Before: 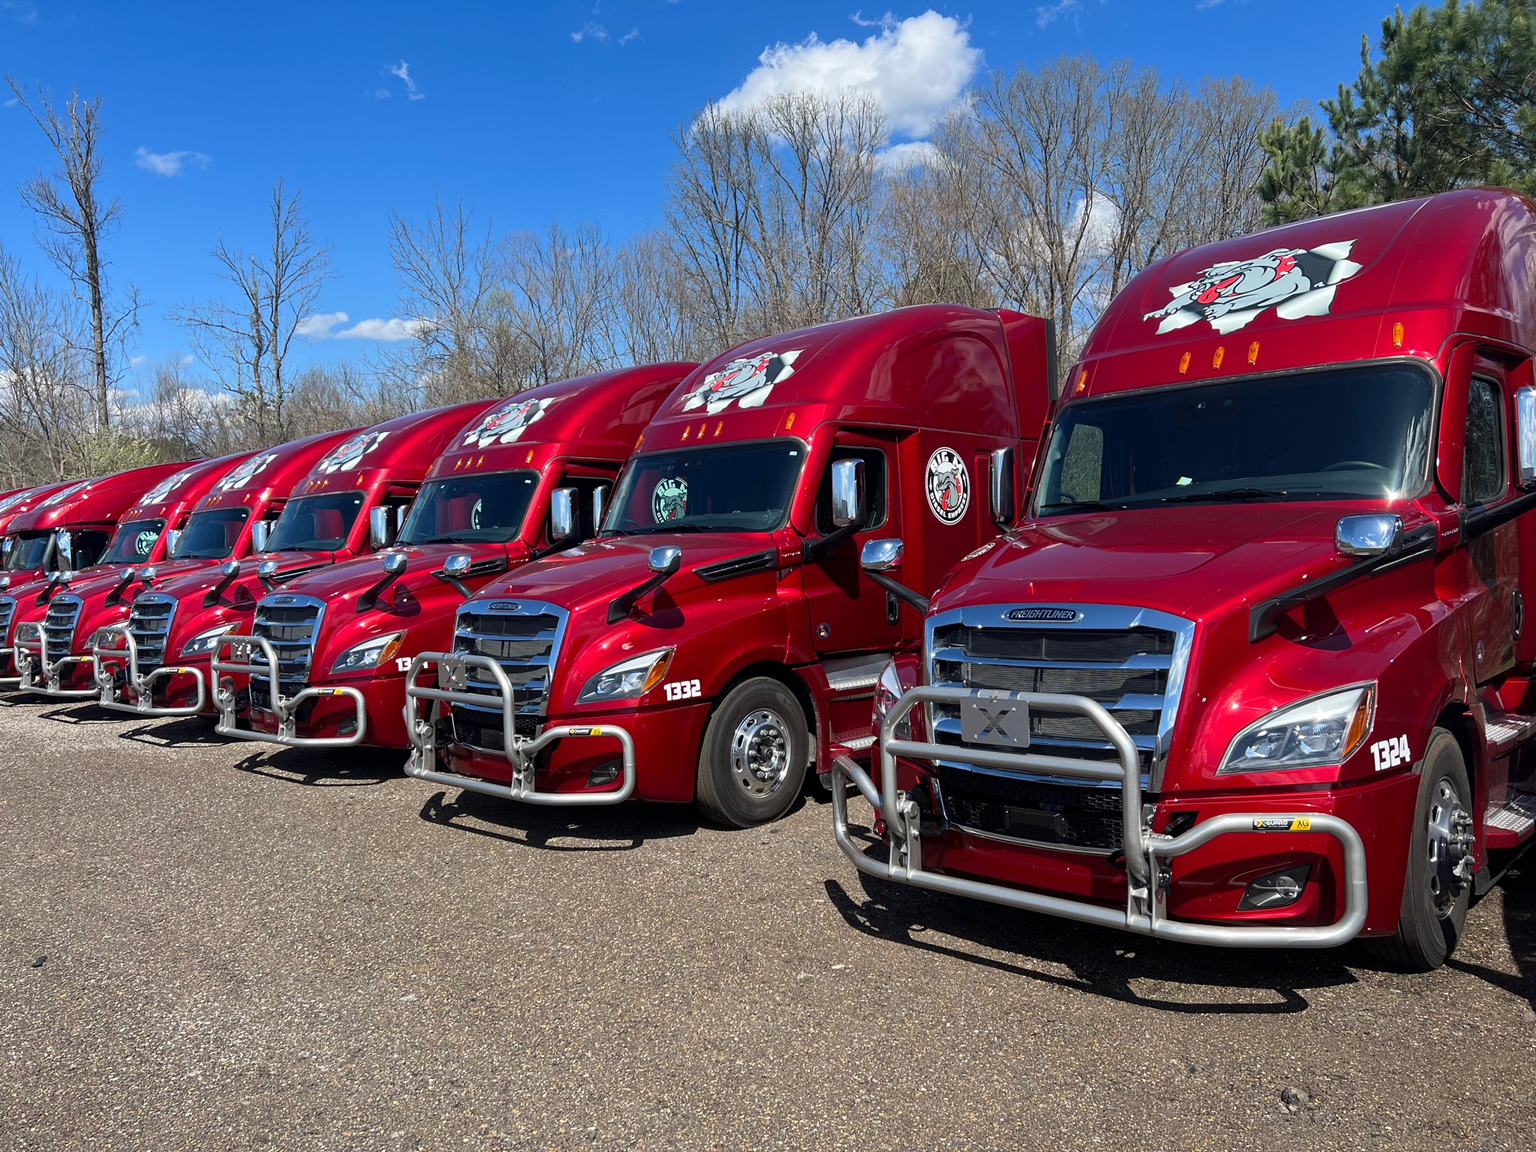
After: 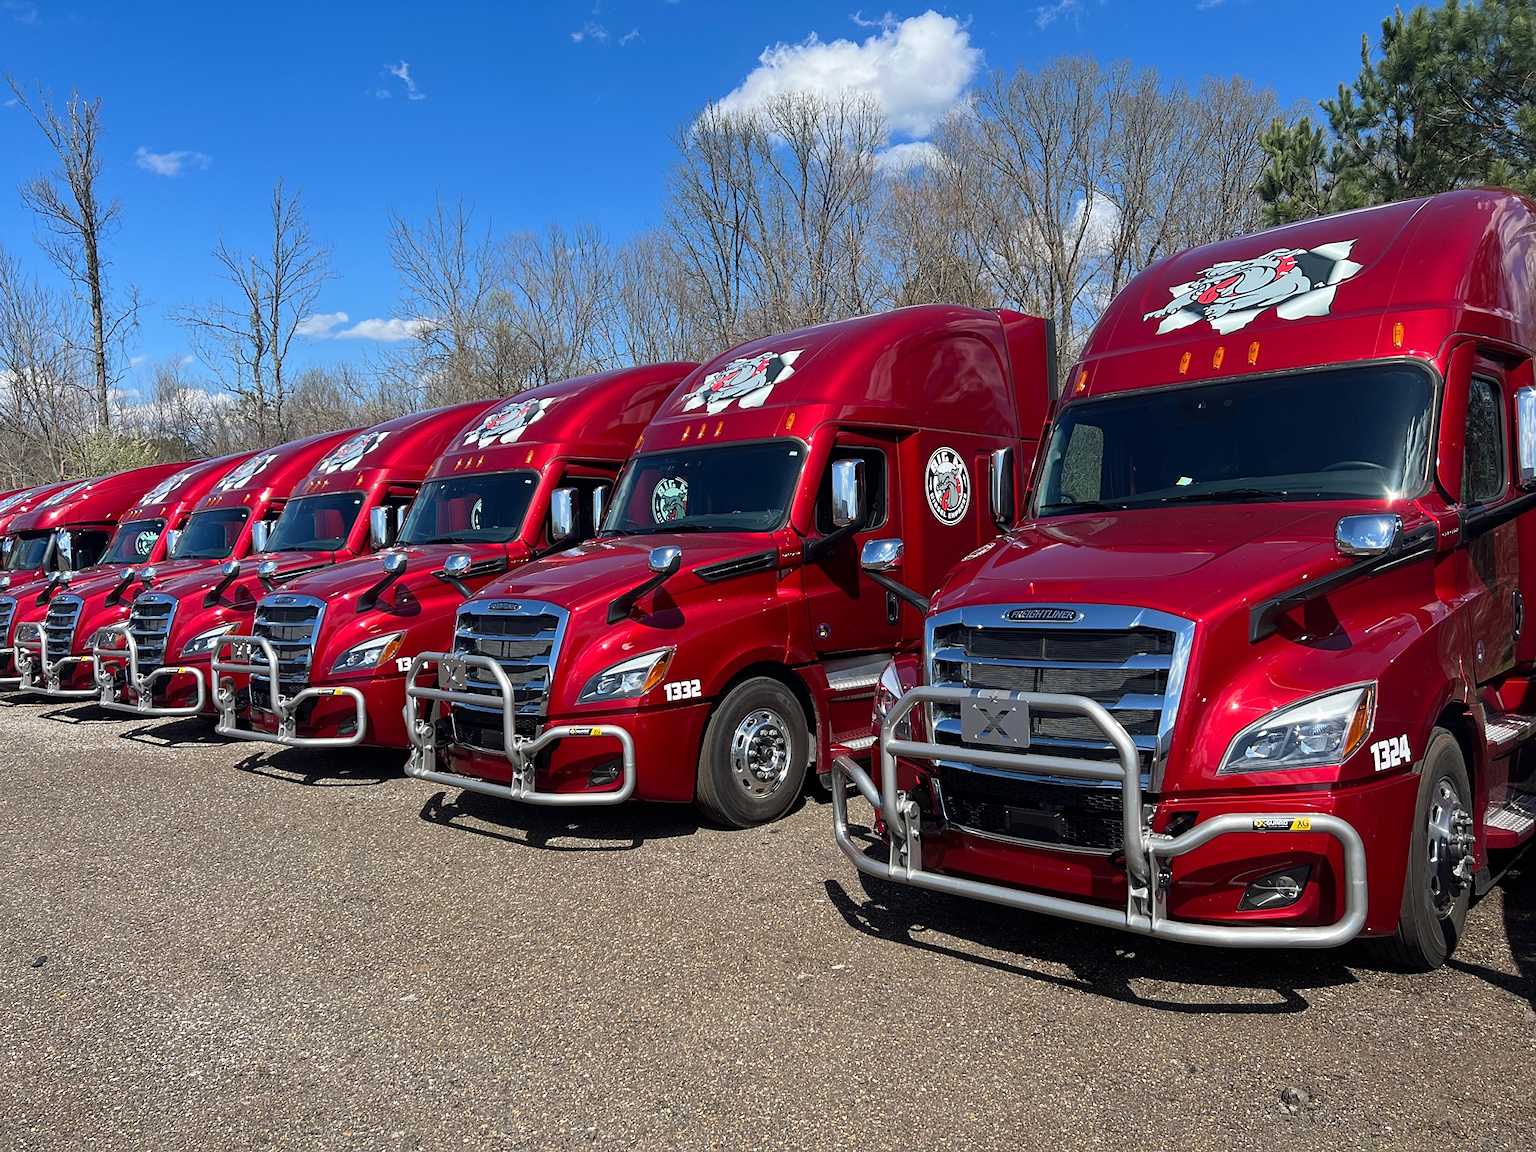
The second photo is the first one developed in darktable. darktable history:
sharpen: radius 1.256, amount 0.308, threshold 0.079
